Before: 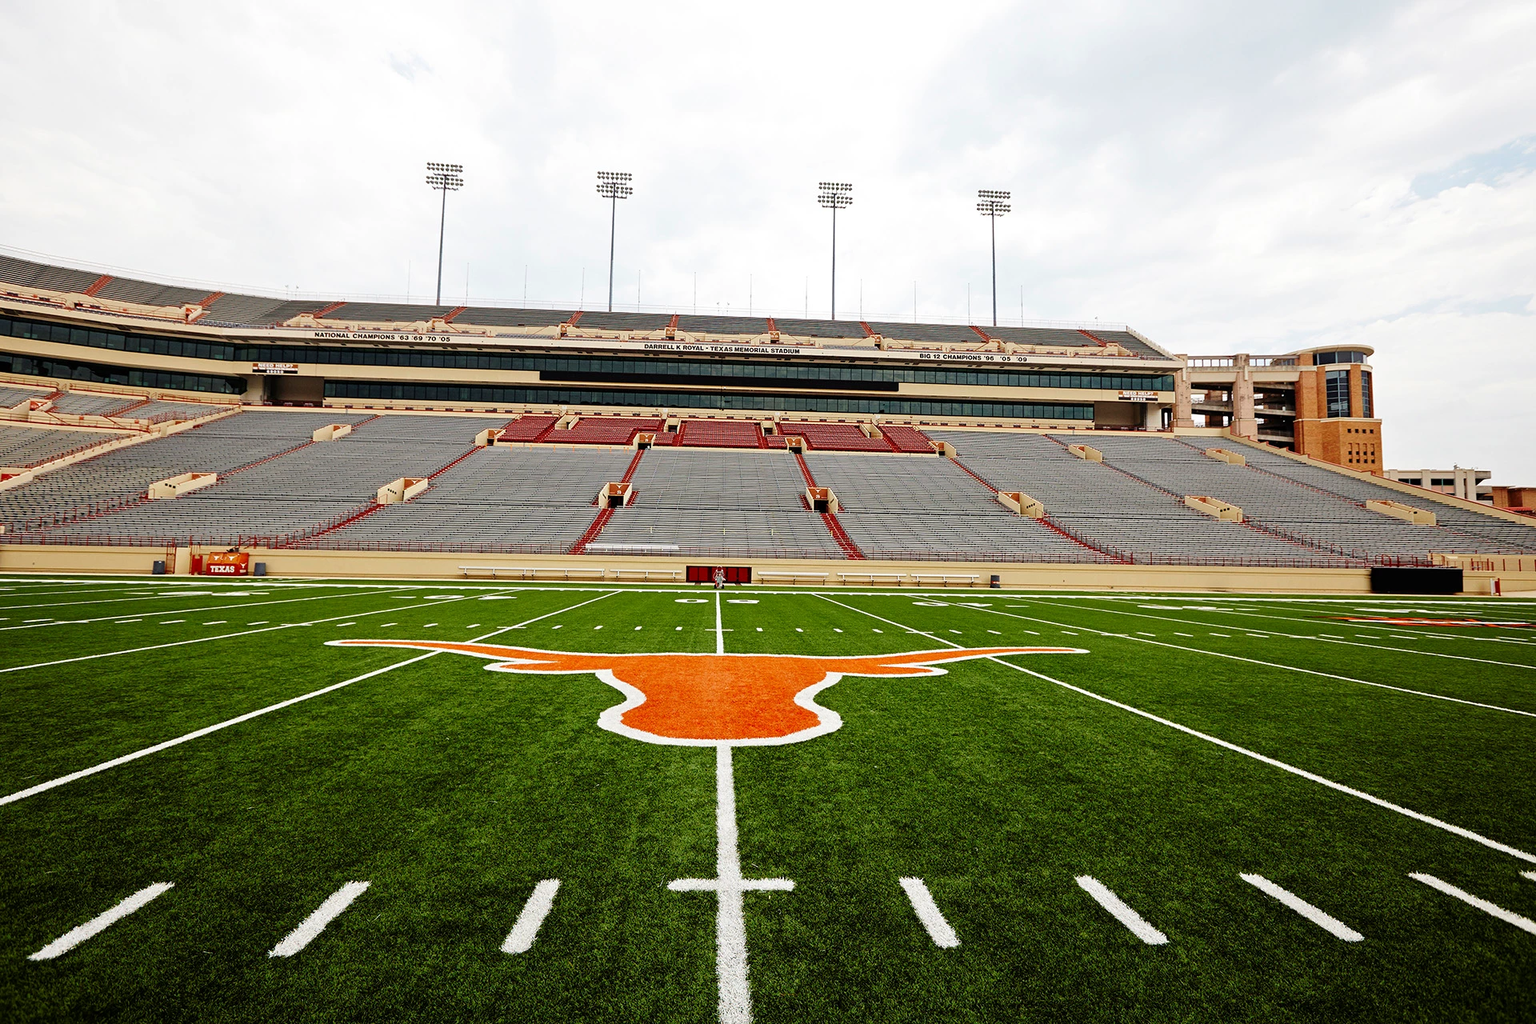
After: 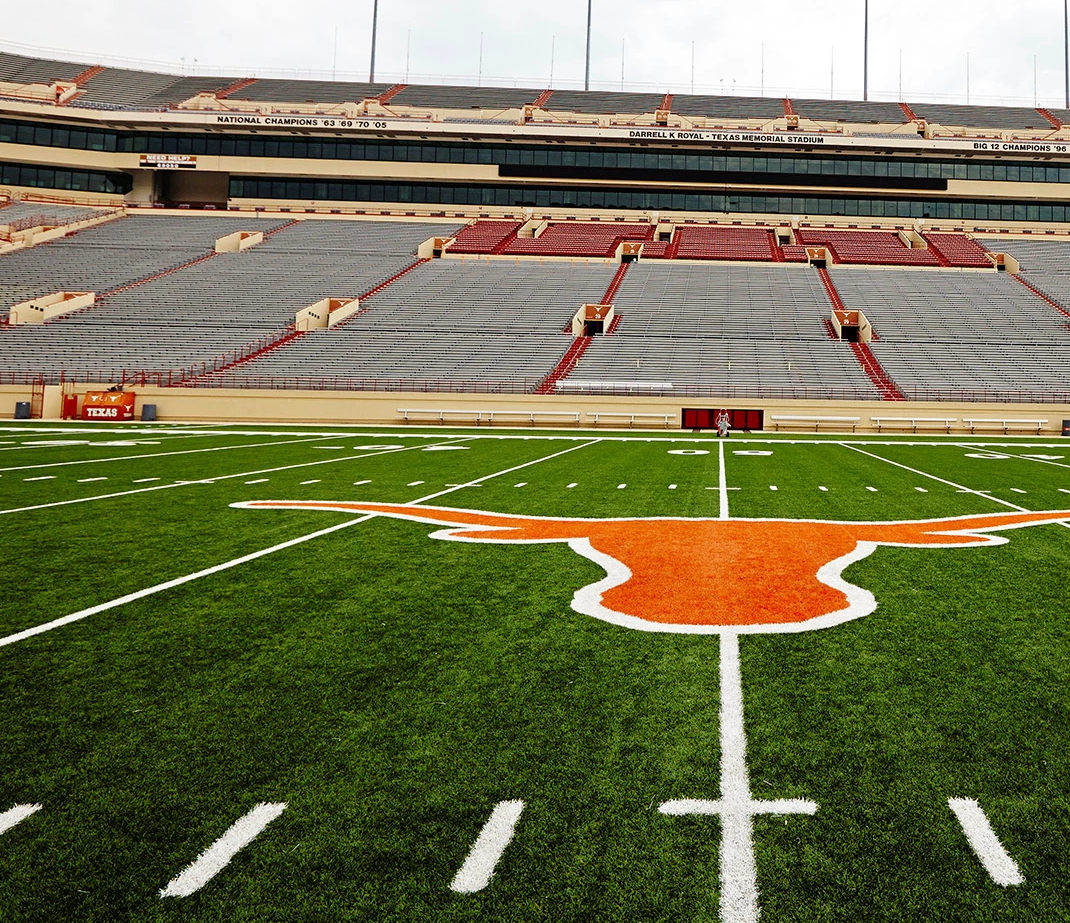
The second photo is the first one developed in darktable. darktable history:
crop: left 9.195%, top 23.413%, right 35.048%, bottom 4.417%
